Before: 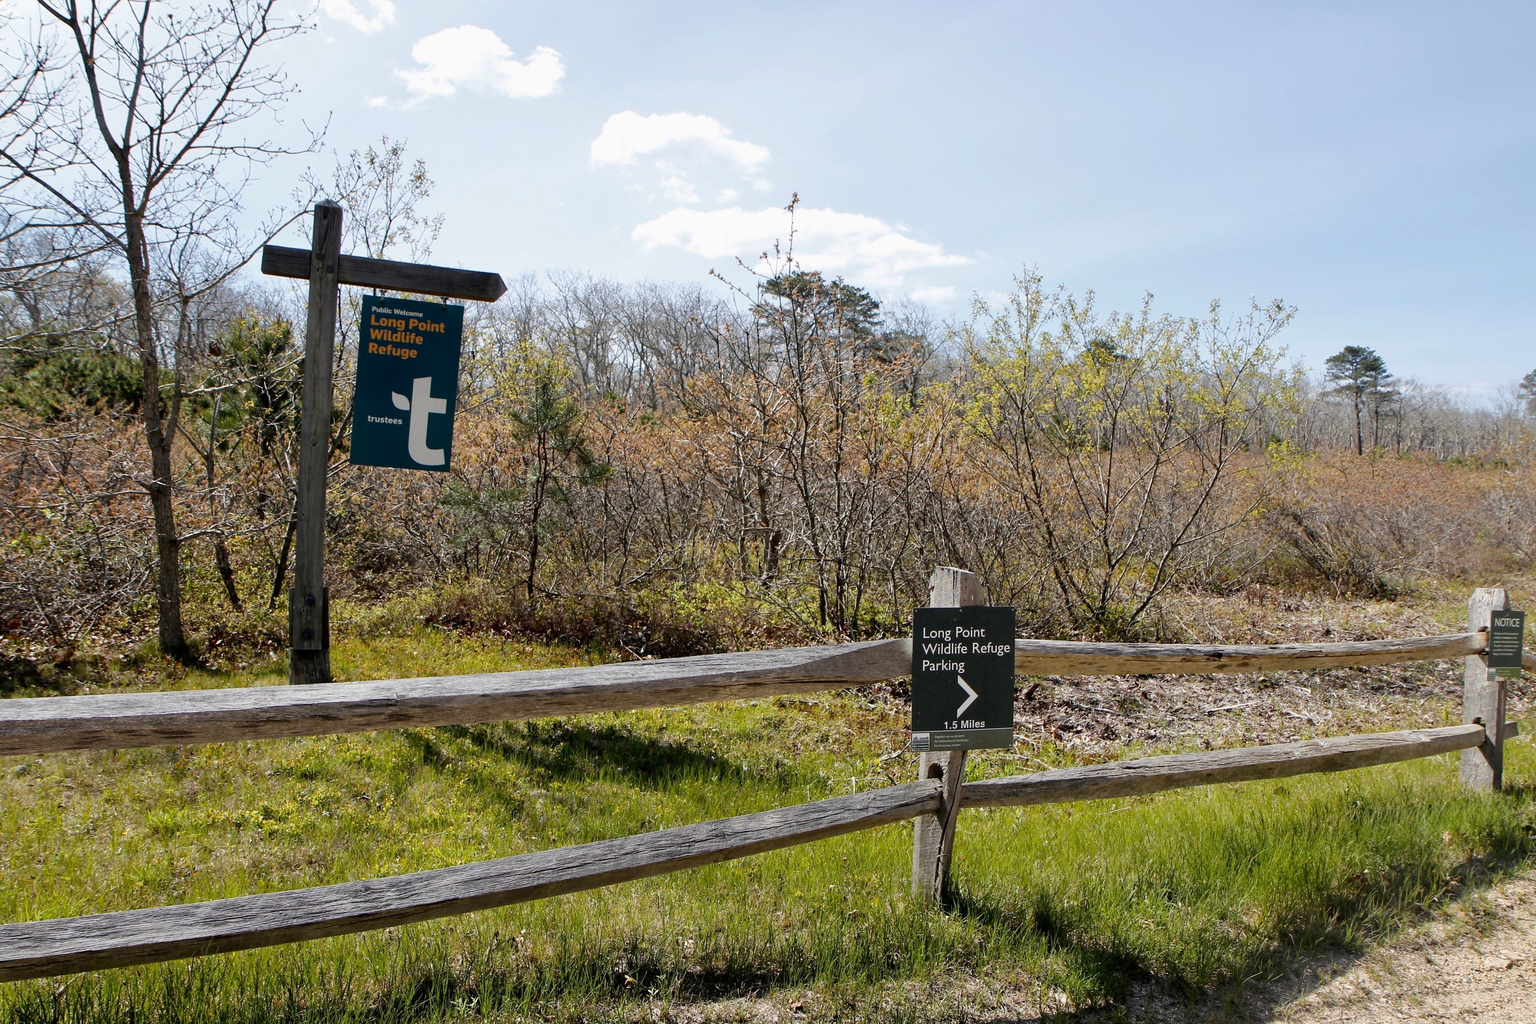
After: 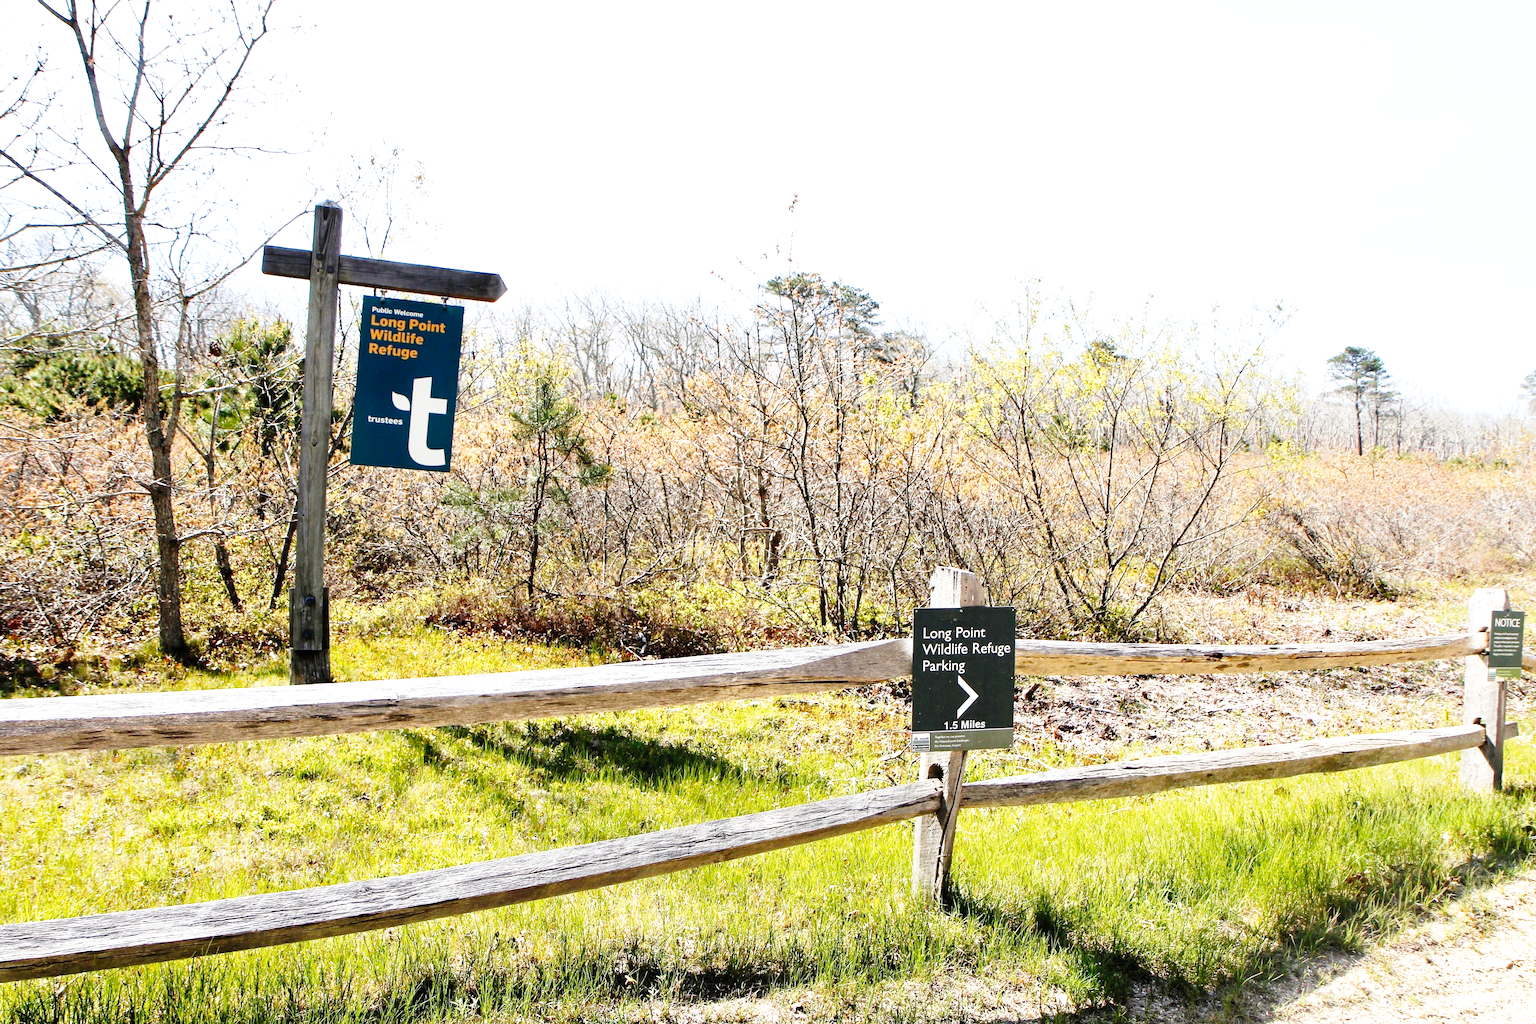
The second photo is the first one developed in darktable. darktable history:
exposure: exposure 1.089 EV, compensate highlight preservation false
base curve: curves: ch0 [(0, 0) (0.028, 0.03) (0.121, 0.232) (0.46, 0.748) (0.859, 0.968) (1, 1)], preserve colors none
